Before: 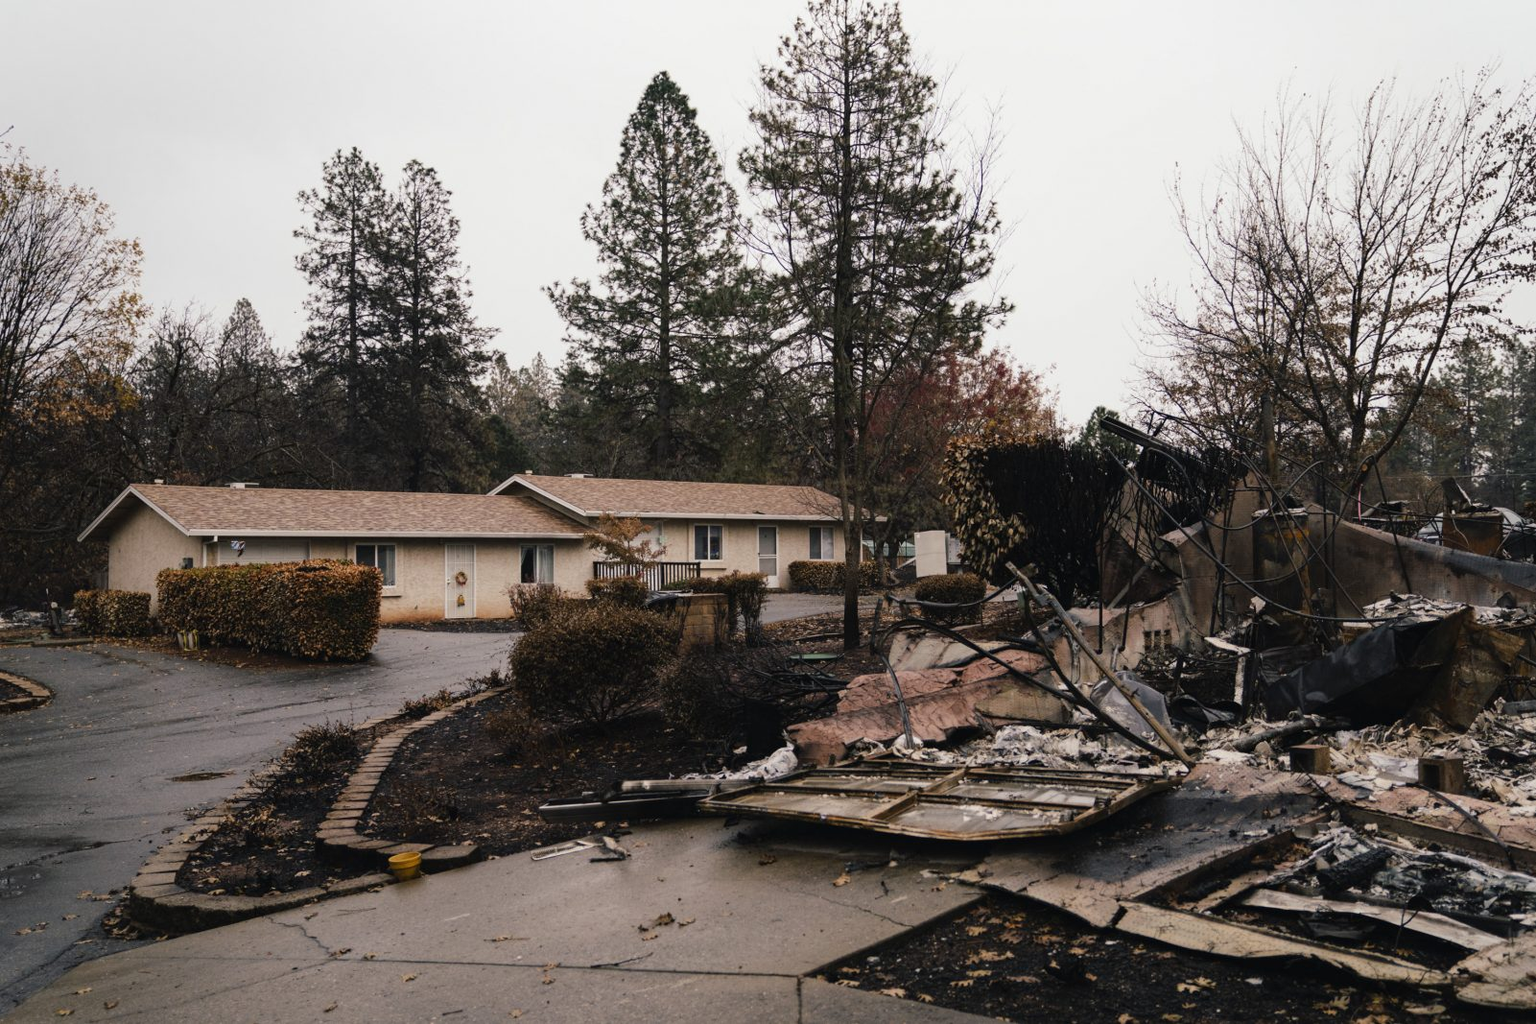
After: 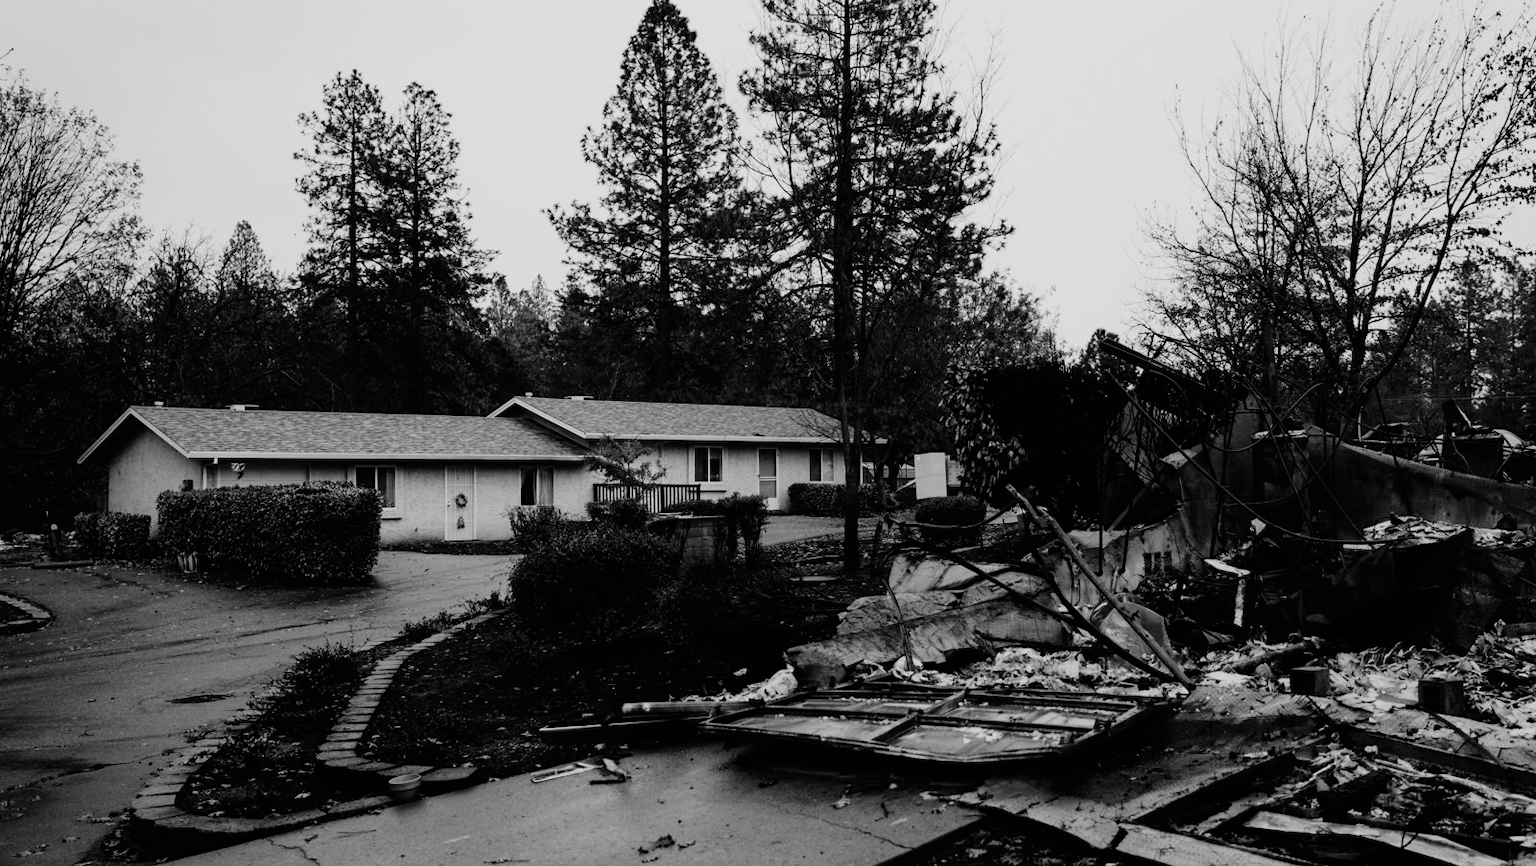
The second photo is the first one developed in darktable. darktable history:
crop: top 7.597%, bottom 7.688%
color balance rgb: shadows lift › luminance -20.118%, perceptual saturation grading › global saturation 20%, perceptual saturation grading › highlights -50.407%, perceptual saturation grading › shadows 30.497%
filmic rgb: black relative exposure -5.06 EV, white relative exposure 3.53 EV, hardness 3.16, contrast 1.405, highlights saturation mix -49.26%, preserve chrominance no, color science v5 (2021)
exposure: black level correction -0.013, exposure -0.194 EV, compensate exposure bias true, compensate highlight preservation false
